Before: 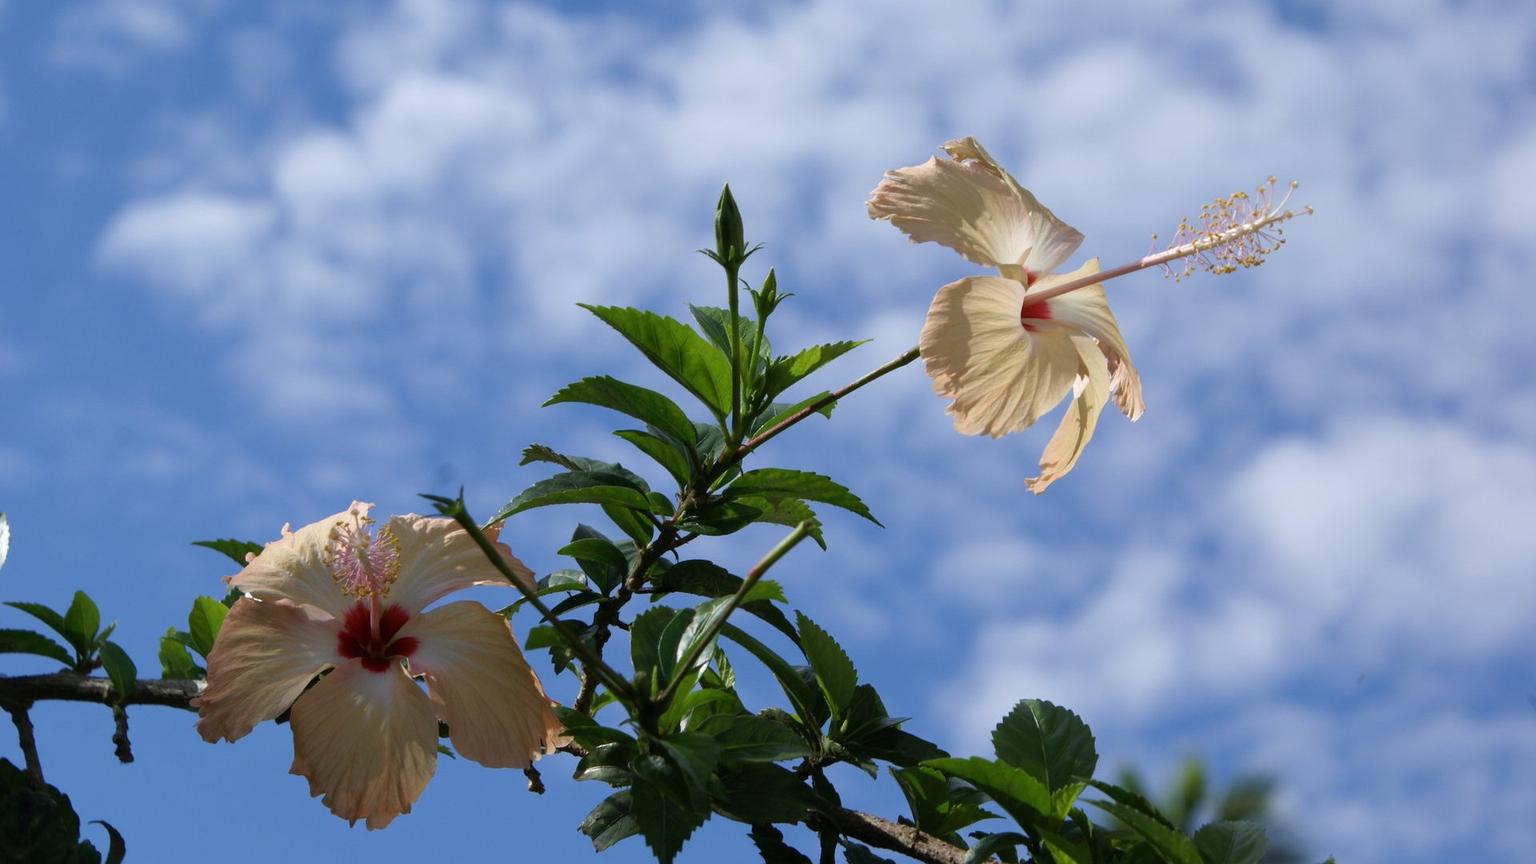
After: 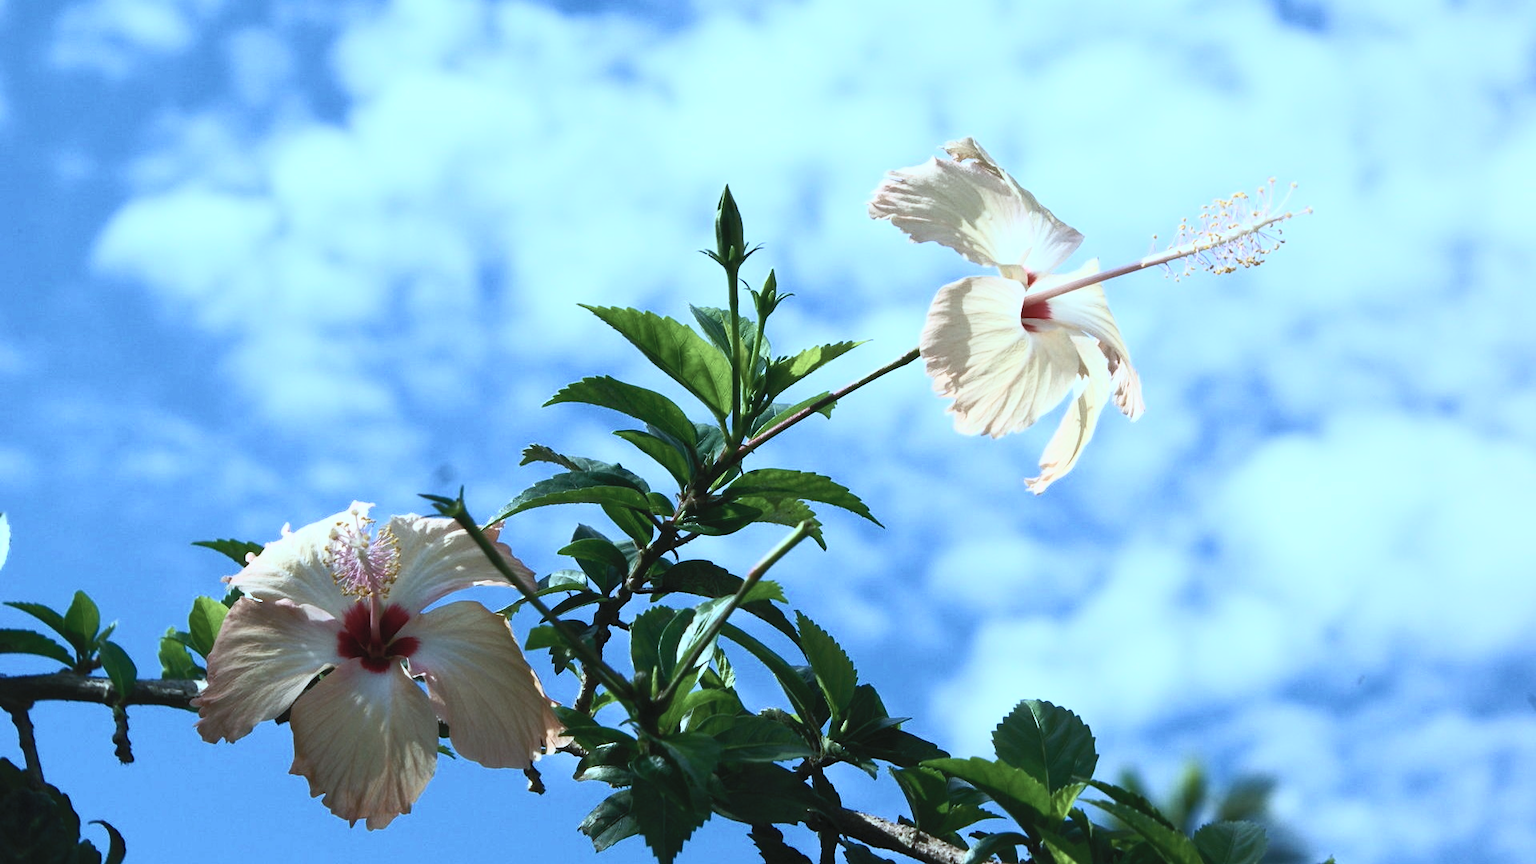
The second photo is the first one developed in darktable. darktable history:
contrast brightness saturation: contrast 0.585, brightness 0.575, saturation -0.336
color balance rgb: perceptual saturation grading › global saturation 25.072%
color calibration: output R [0.972, 0.068, -0.094, 0], output G [-0.178, 1.216, -0.086, 0], output B [0.095, -0.136, 0.98, 0], x 0.395, y 0.386, temperature 3639.15 K, gamut compression 0.982
